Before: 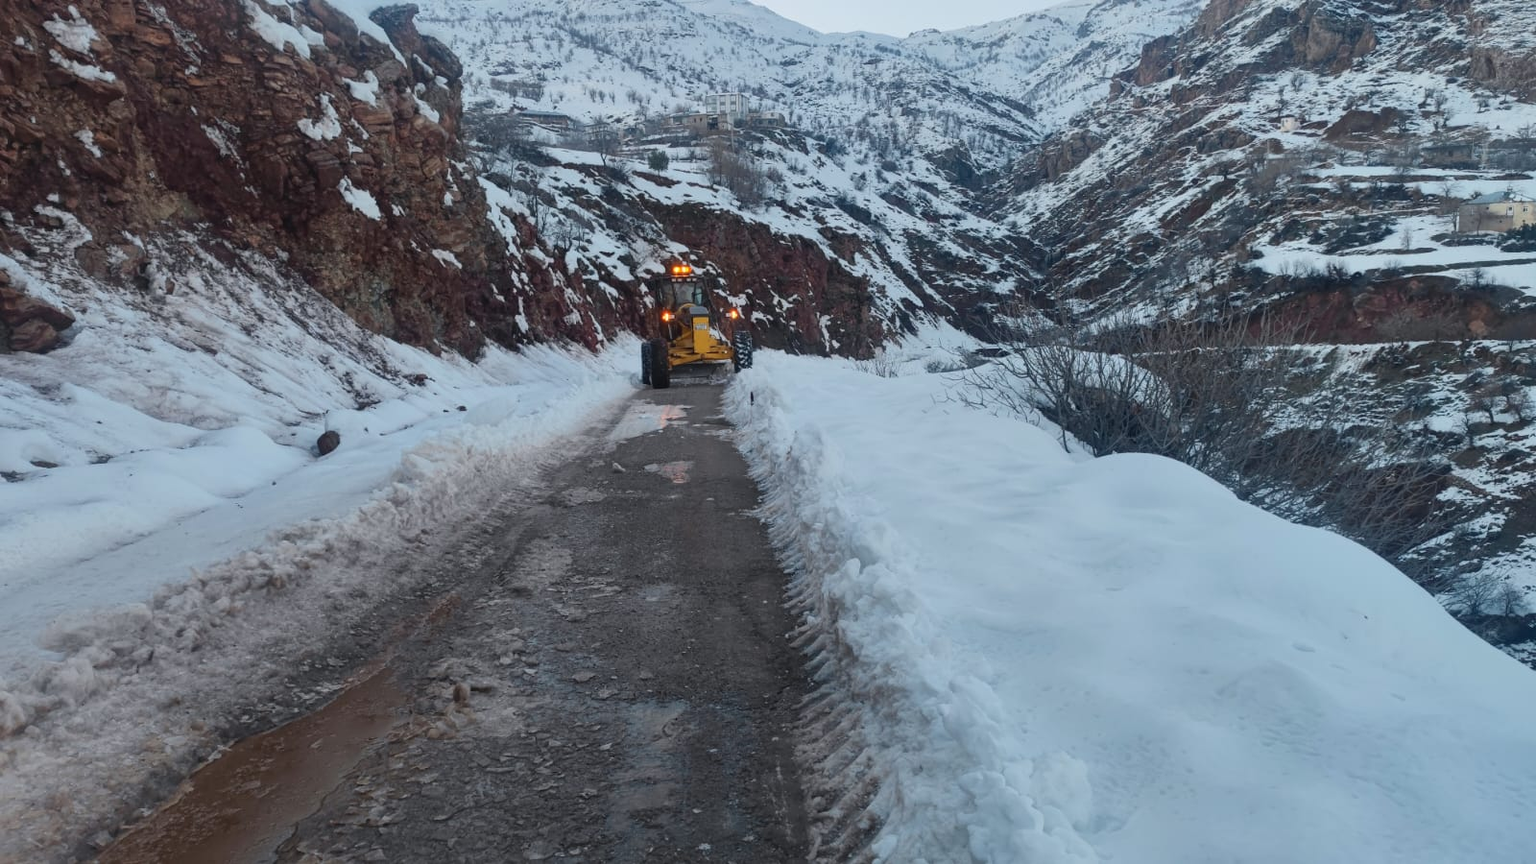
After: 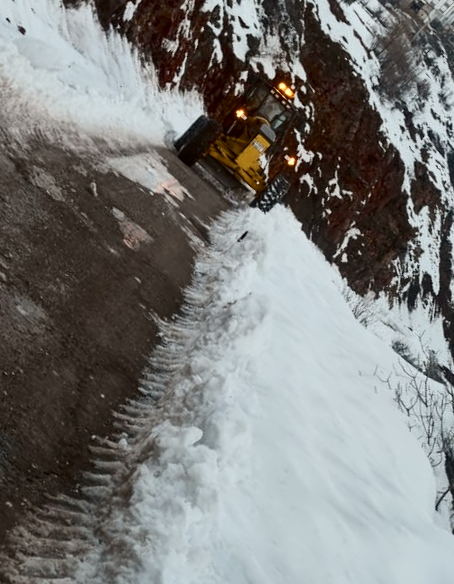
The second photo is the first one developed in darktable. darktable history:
contrast brightness saturation: contrast 0.25, saturation -0.317
color balance rgb: power › chroma 2.524%, power › hue 68.22°, perceptual saturation grading › global saturation 20%, perceptual saturation grading › highlights -25.678%, perceptual saturation grading › shadows 24.926%, global vibrance 10.451%, saturation formula JzAzBz (2021)
crop and rotate: angle -45.04°, top 16.609%, right 0.828%, bottom 11.699%
local contrast: highlights 107%, shadows 97%, detail 120%, midtone range 0.2
